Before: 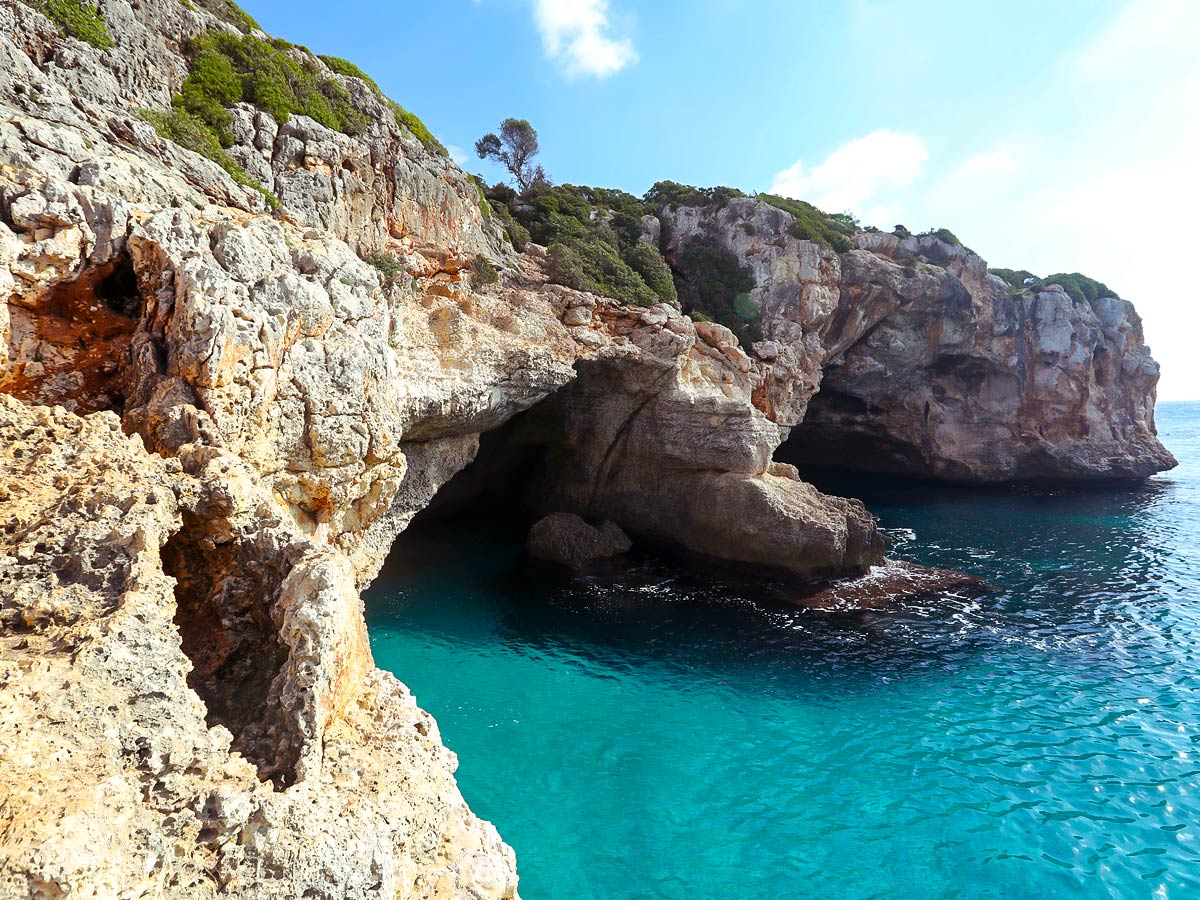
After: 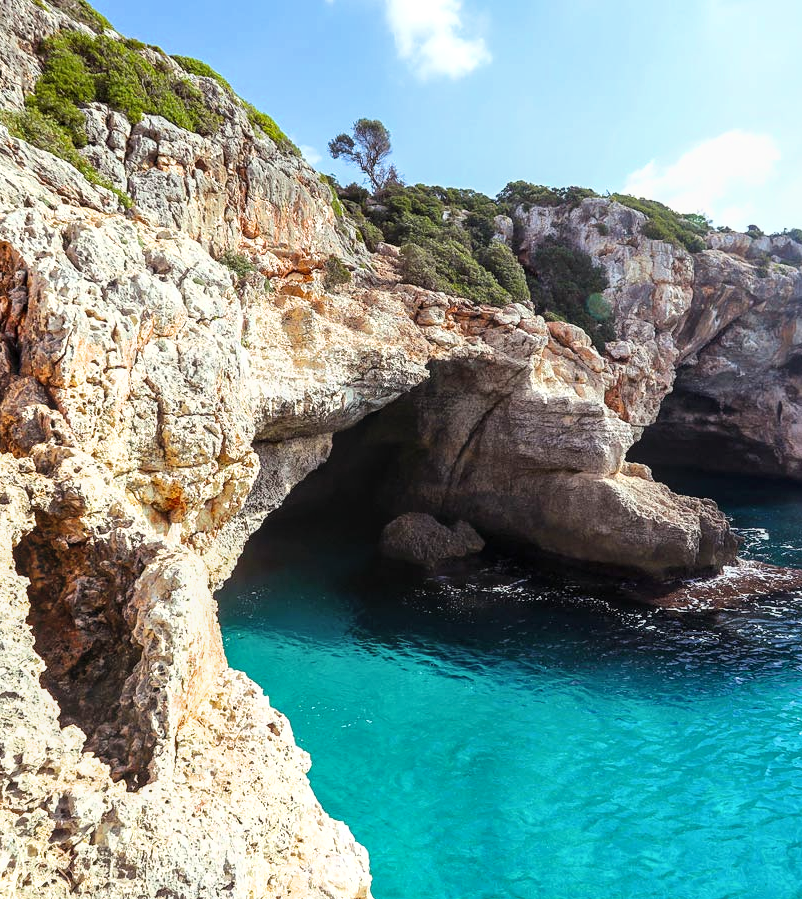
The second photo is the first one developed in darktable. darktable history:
crop and rotate: left 12.281%, right 20.858%
local contrast: on, module defaults
filmic rgb: black relative exposure -11.38 EV, white relative exposure 3.26 EV, hardness 6.76, color science v6 (2022)
exposure: black level correction -0.002, exposure 0.537 EV, compensate highlight preservation false
